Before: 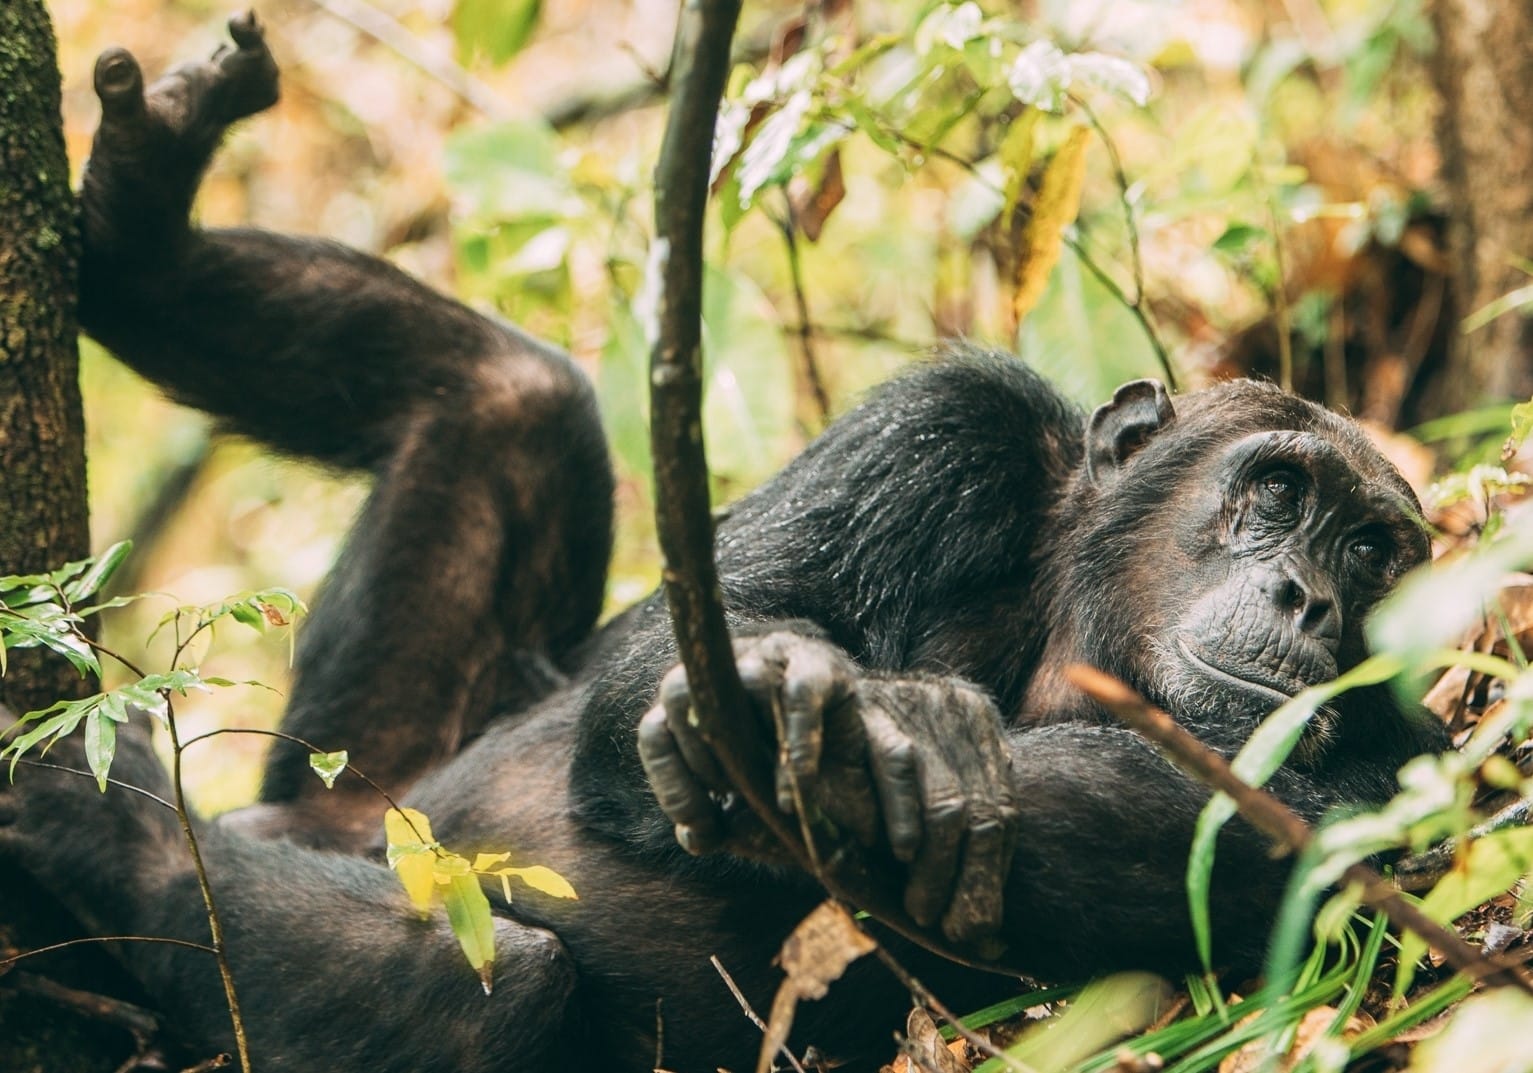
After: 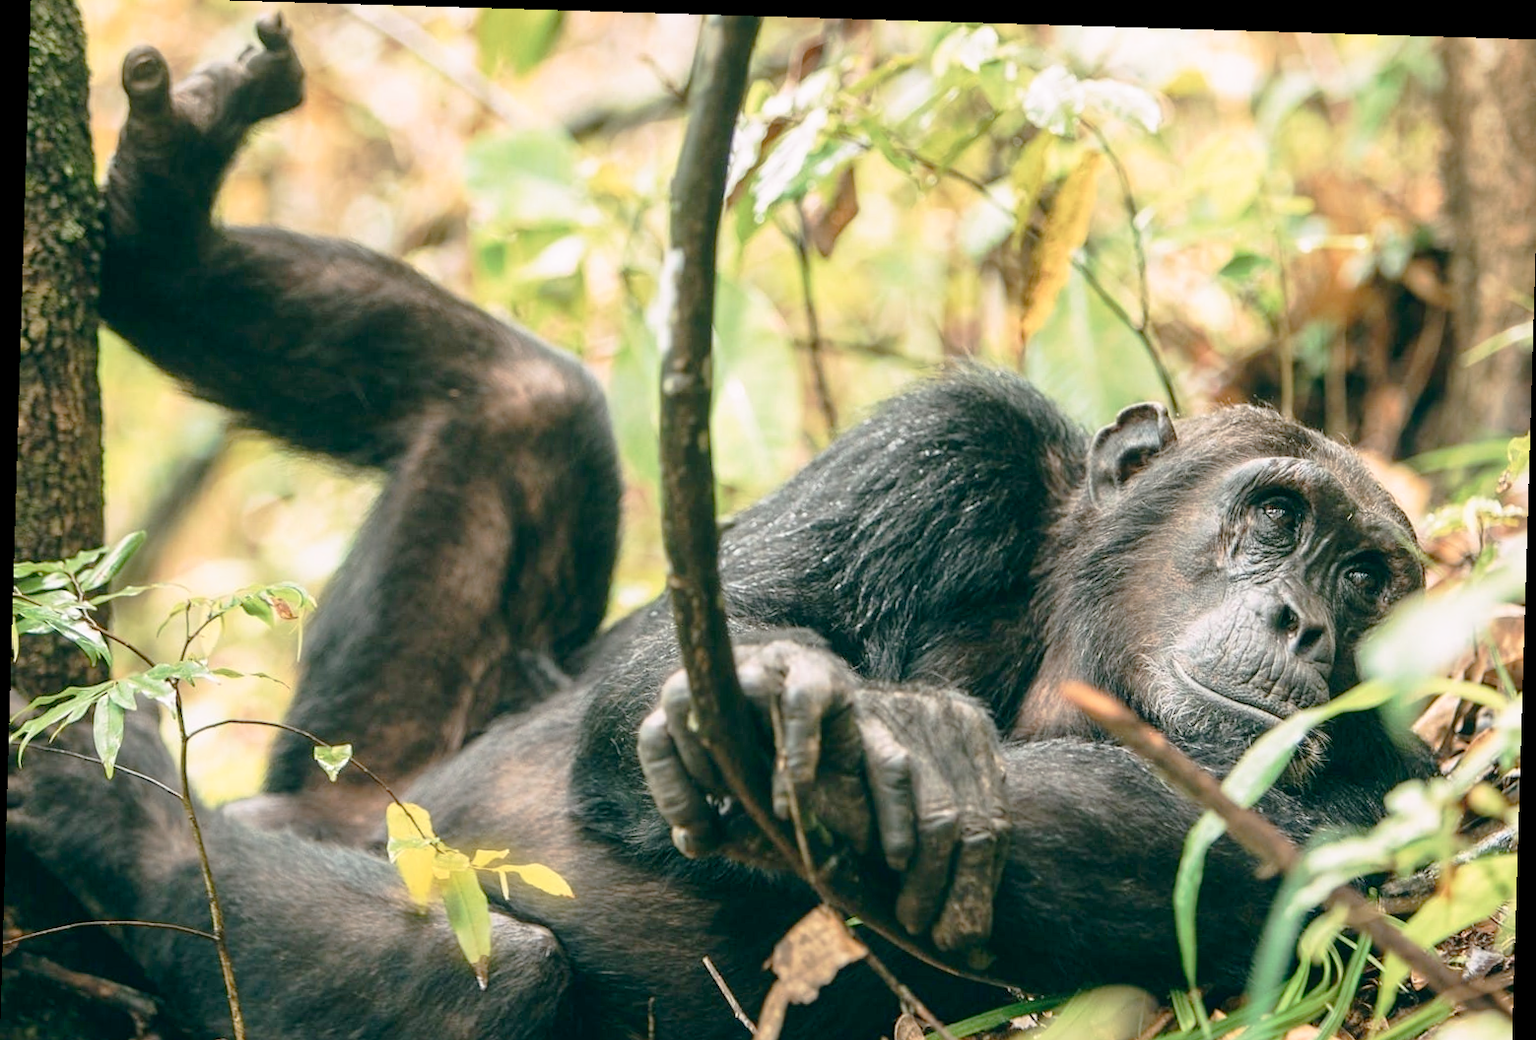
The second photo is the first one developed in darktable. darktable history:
crop: top 0.448%, right 0.264%, bottom 5.045%
tone curve: curves: ch0 [(0, 0) (0.003, 0.007) (0.011, 0.011) (0.025, 0.021) (0.044, 0.04) (0.069, 0.07) (0.1, 0.129) (0.136, 0.187) (0.177, 0.254) (0.224, 0.325) (0.277, 0.398) (0.335, 0.461) (0.399, 0.513) (0.468, 0.571) (0.543, 0.624) (0.623, 0.69) (0.709, 0.777) (0.801, 0.86) (0.898, 0.953) (1, 1)], preserve colors none
rotate and perspective: rotation 1.72°, automatic cropping off
